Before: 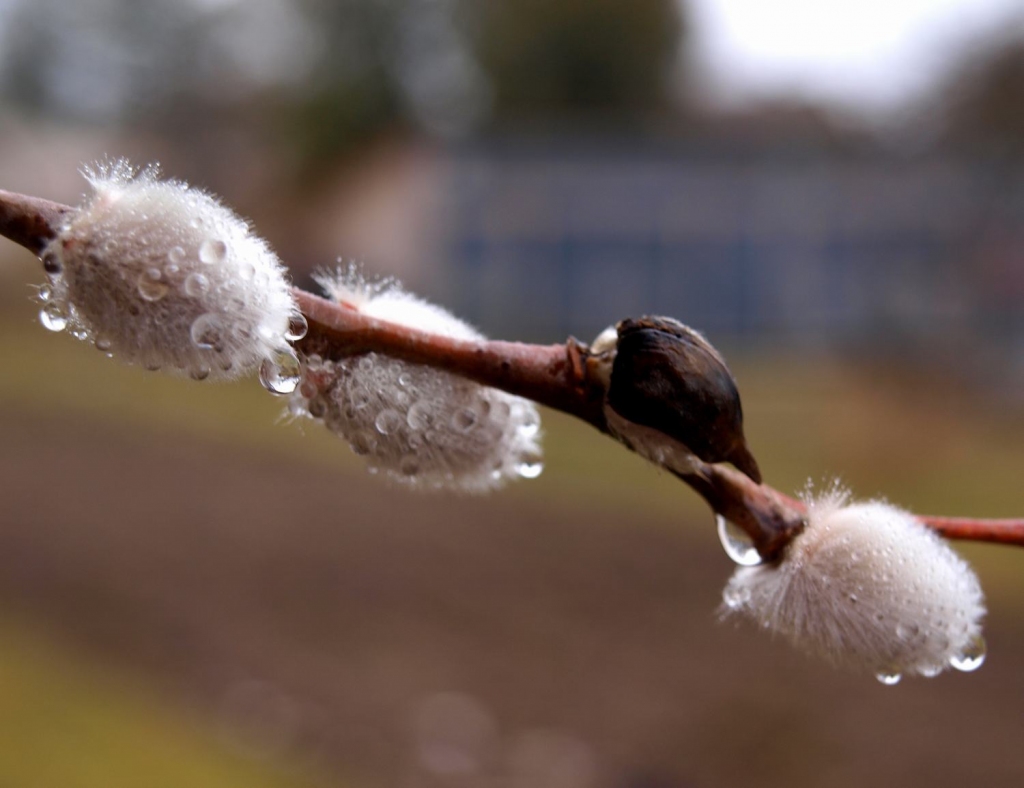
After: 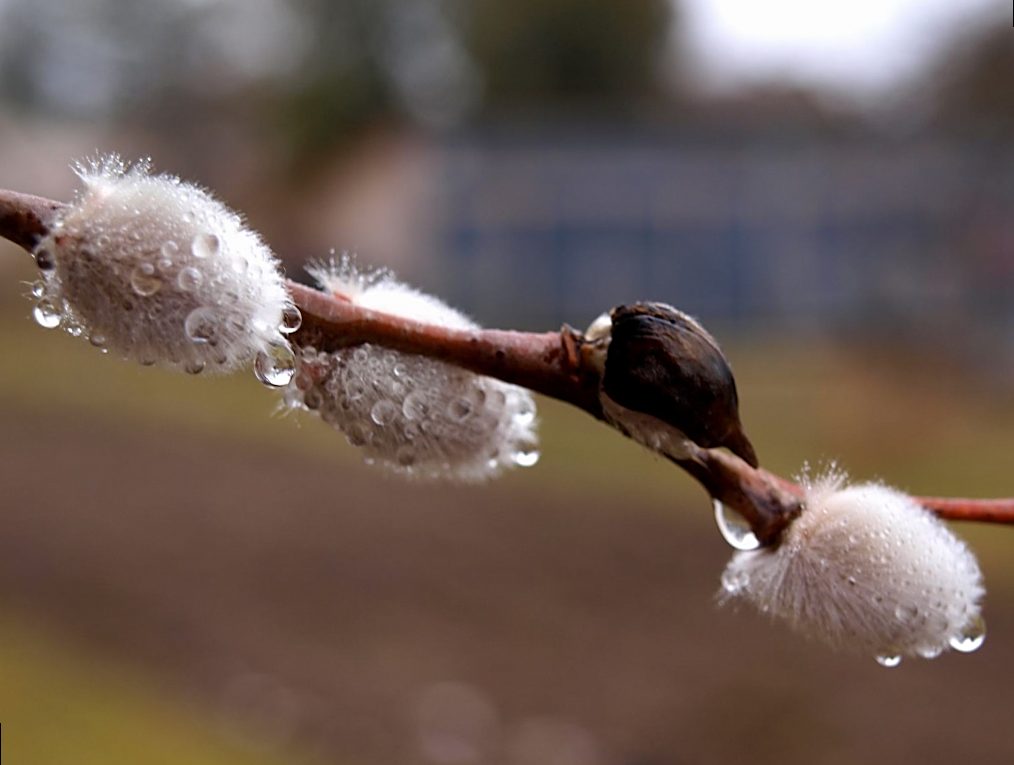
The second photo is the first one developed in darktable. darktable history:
sharpen: on, module defaults
rotate and perspective: rotation -1°, crop left 0.011, crop right 0.989, crop top 0.025, crop bottom 0.975
